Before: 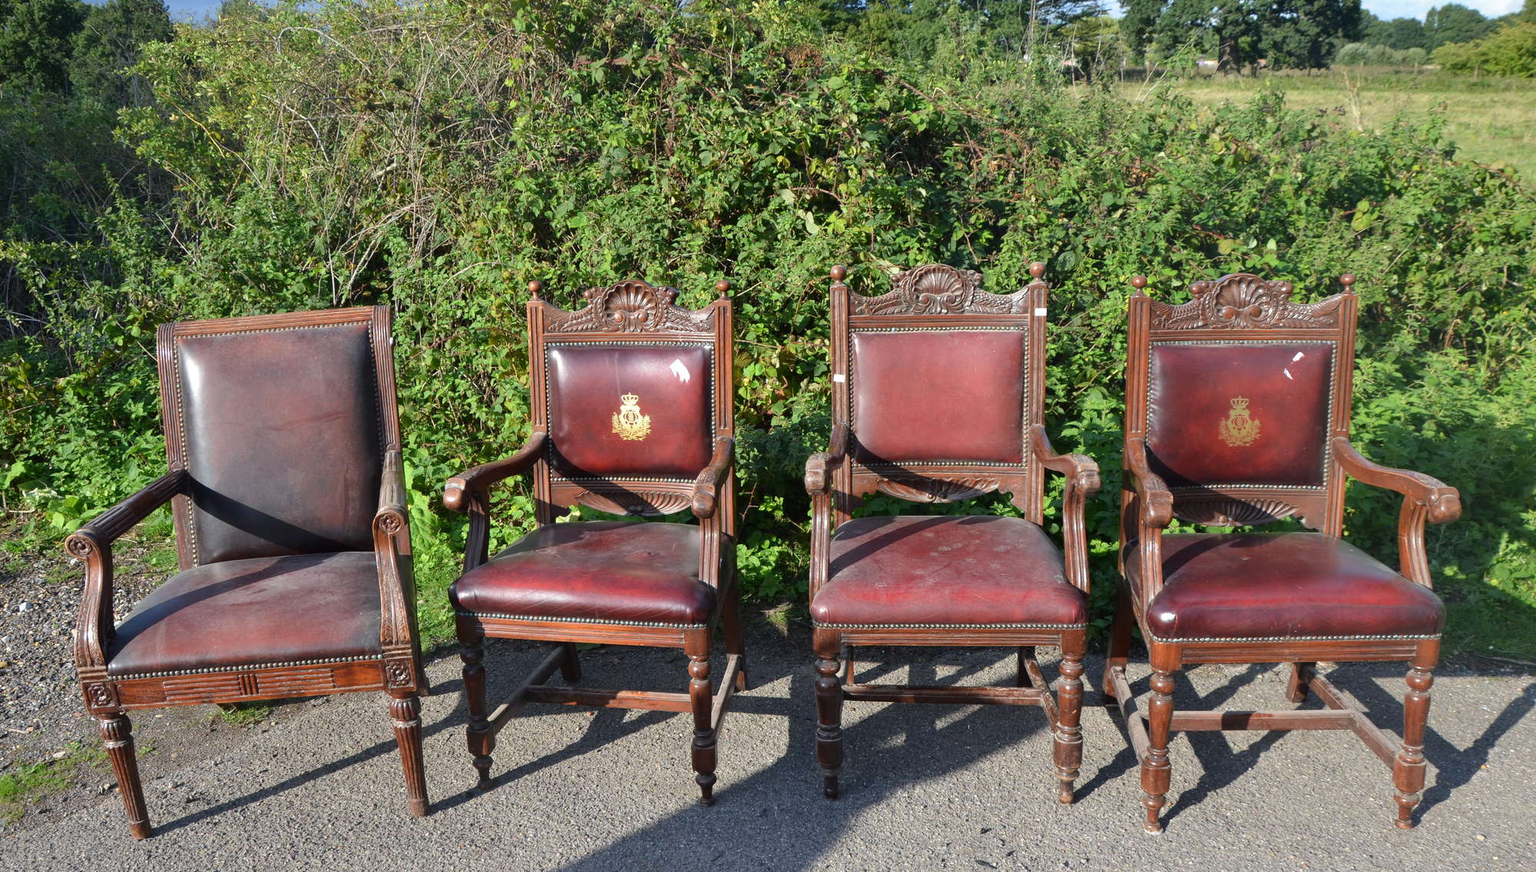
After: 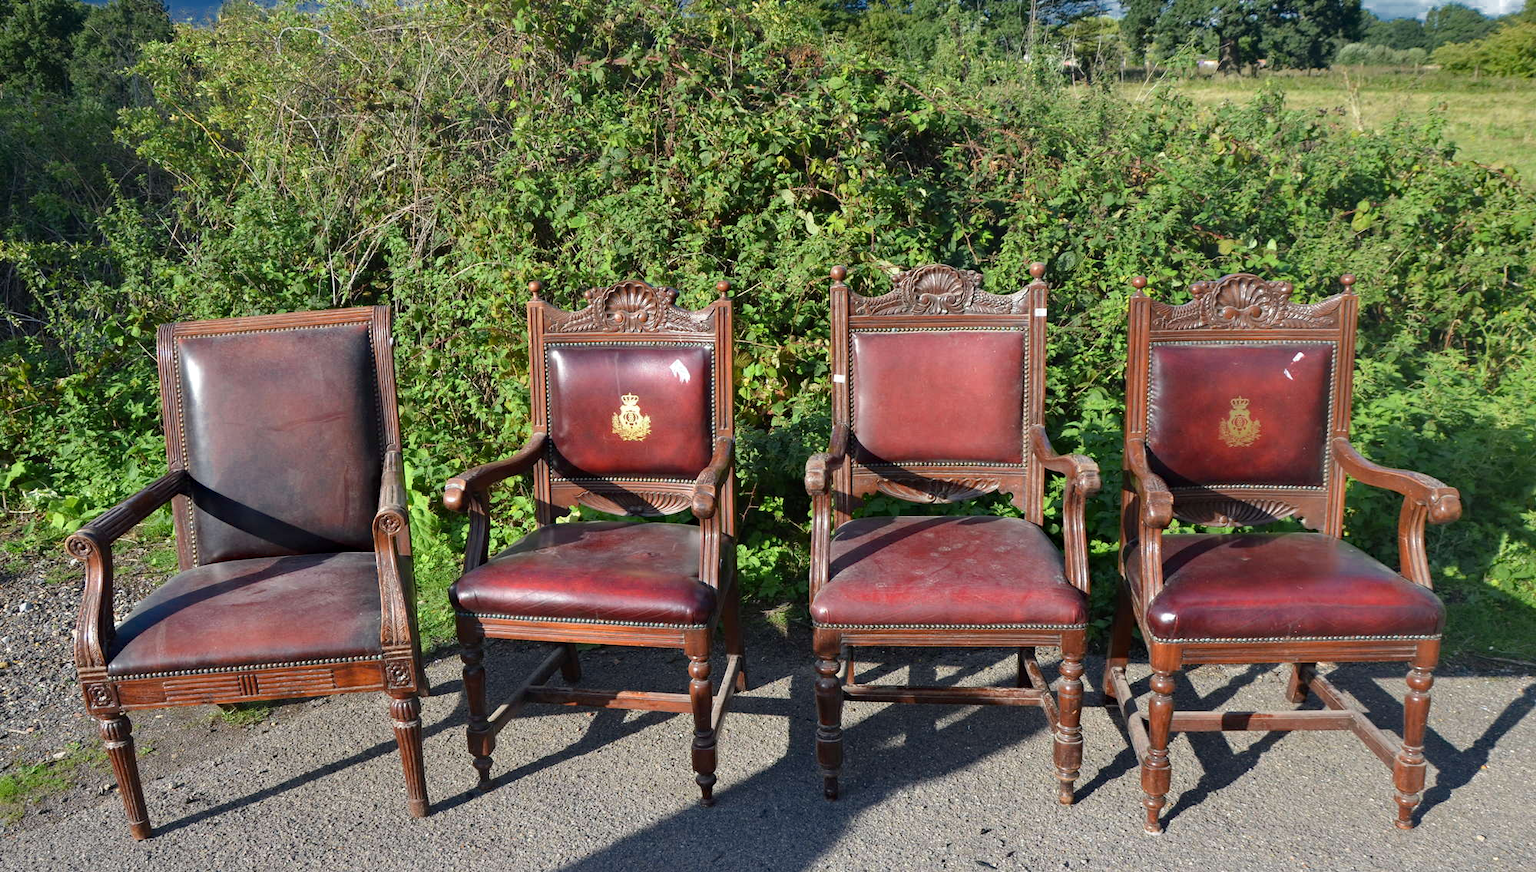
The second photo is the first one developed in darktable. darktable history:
color zones: curves: ch0 [(0, 0.497) (0.143, 0.5) (0.286, 0.5) (0.429, 0.483) (0.571, 0.116) (0.714, -0.006) (0.857, 0.28) (1, 0.497)]
haze removal: compatibility mode true, adaptive false
